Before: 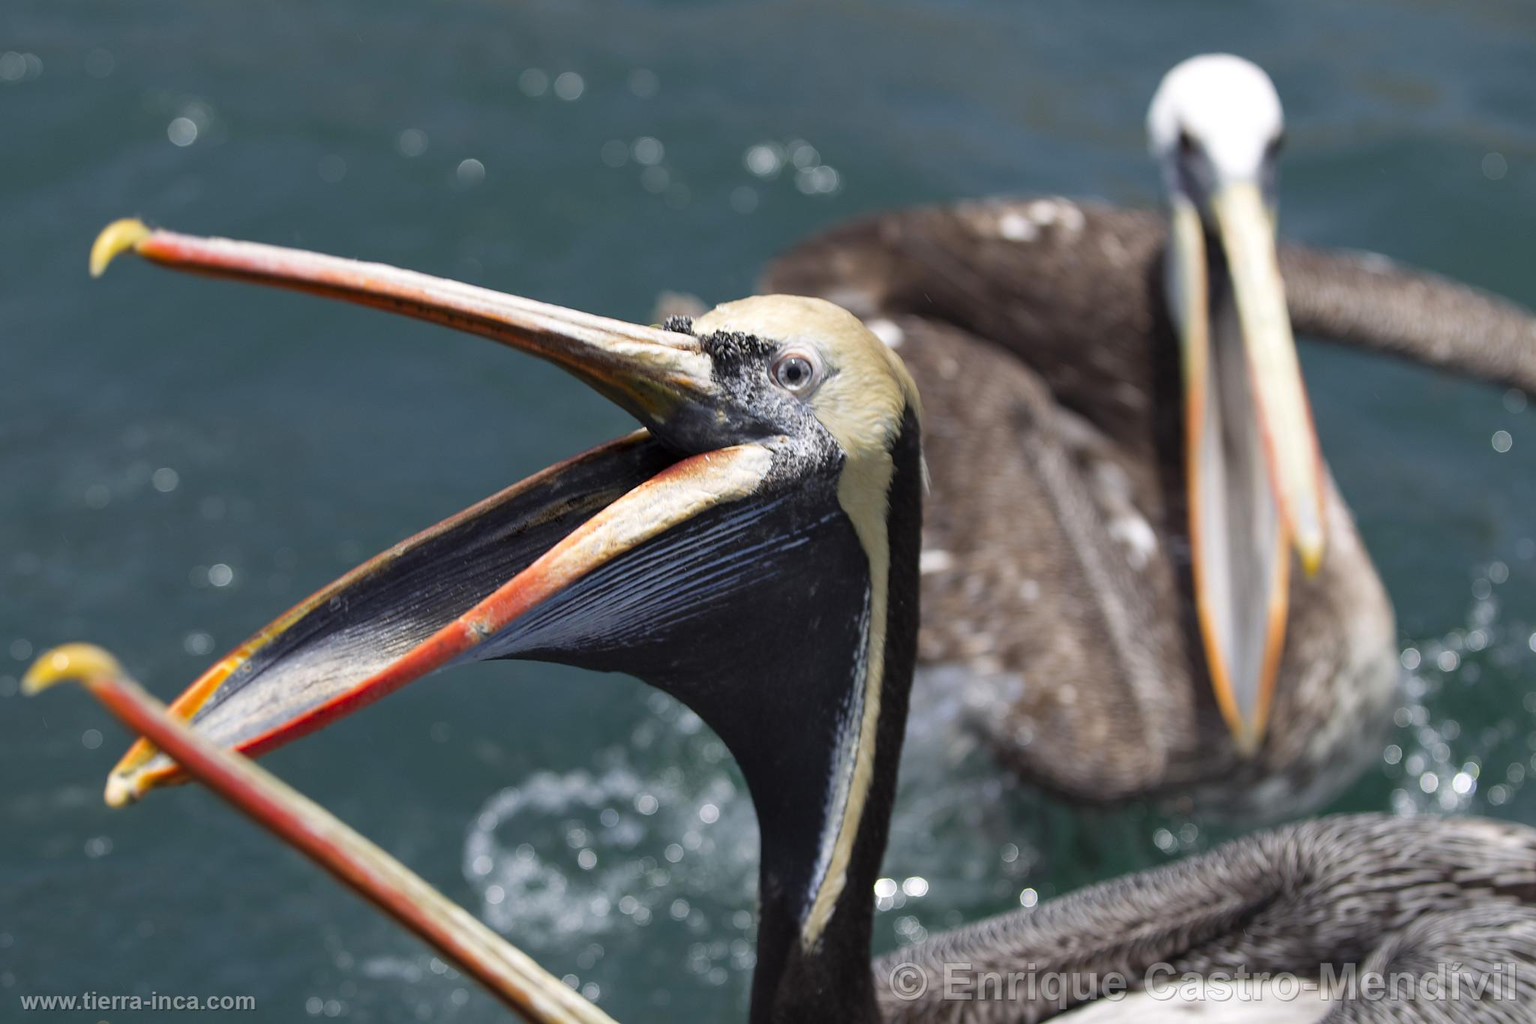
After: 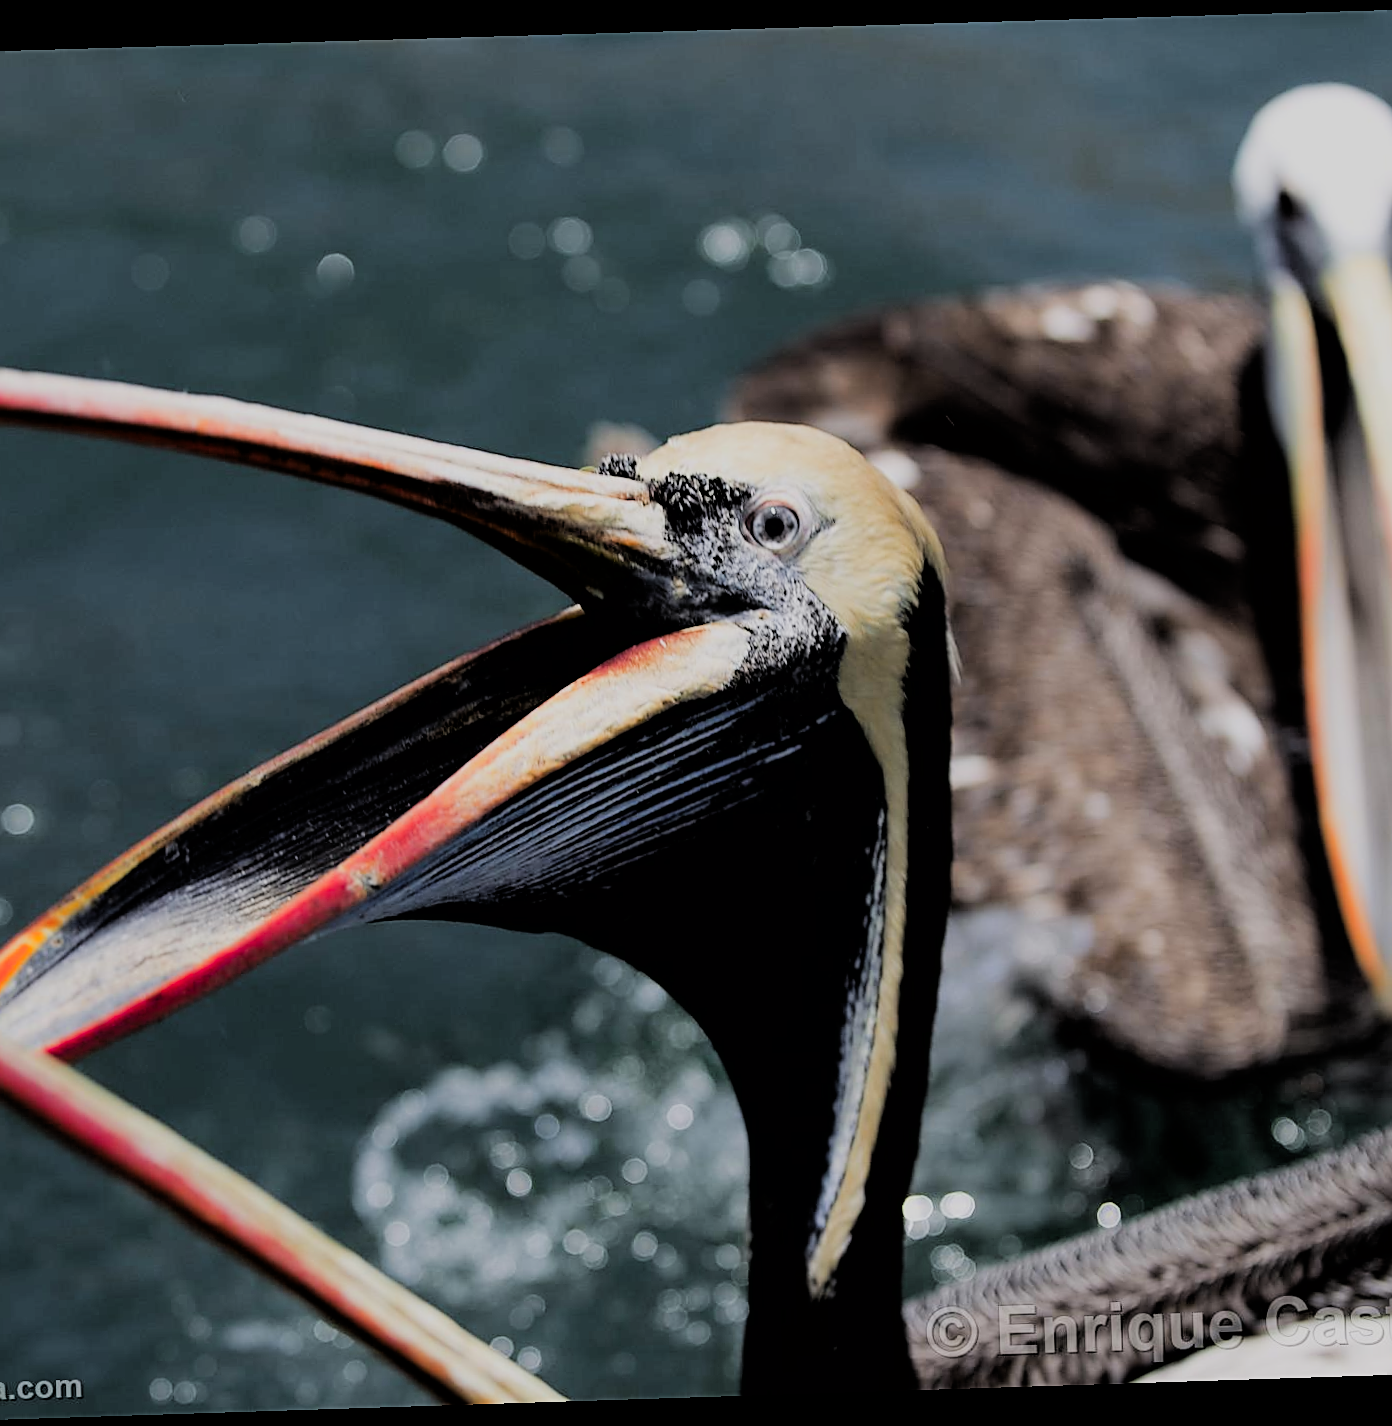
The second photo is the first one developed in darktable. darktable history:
crop and rotate: left 14.436%, right 18.898%
sharpen: on, module defaults
rotate and perspective: rotation -1.77°, lens shift (horizontal) 0.004, automatic cropping off
filmic rgb: black relative exposure -3.21 EV, white relative exposure 7.02 EV, hardness 1.46, contrast 1.35
color zones: curves: ch1 [(0.235, 0.558) (0.75, 0.5)]; ch2 [(0.25, 0.462) (0.749, 0.457)], mix 40.67%
